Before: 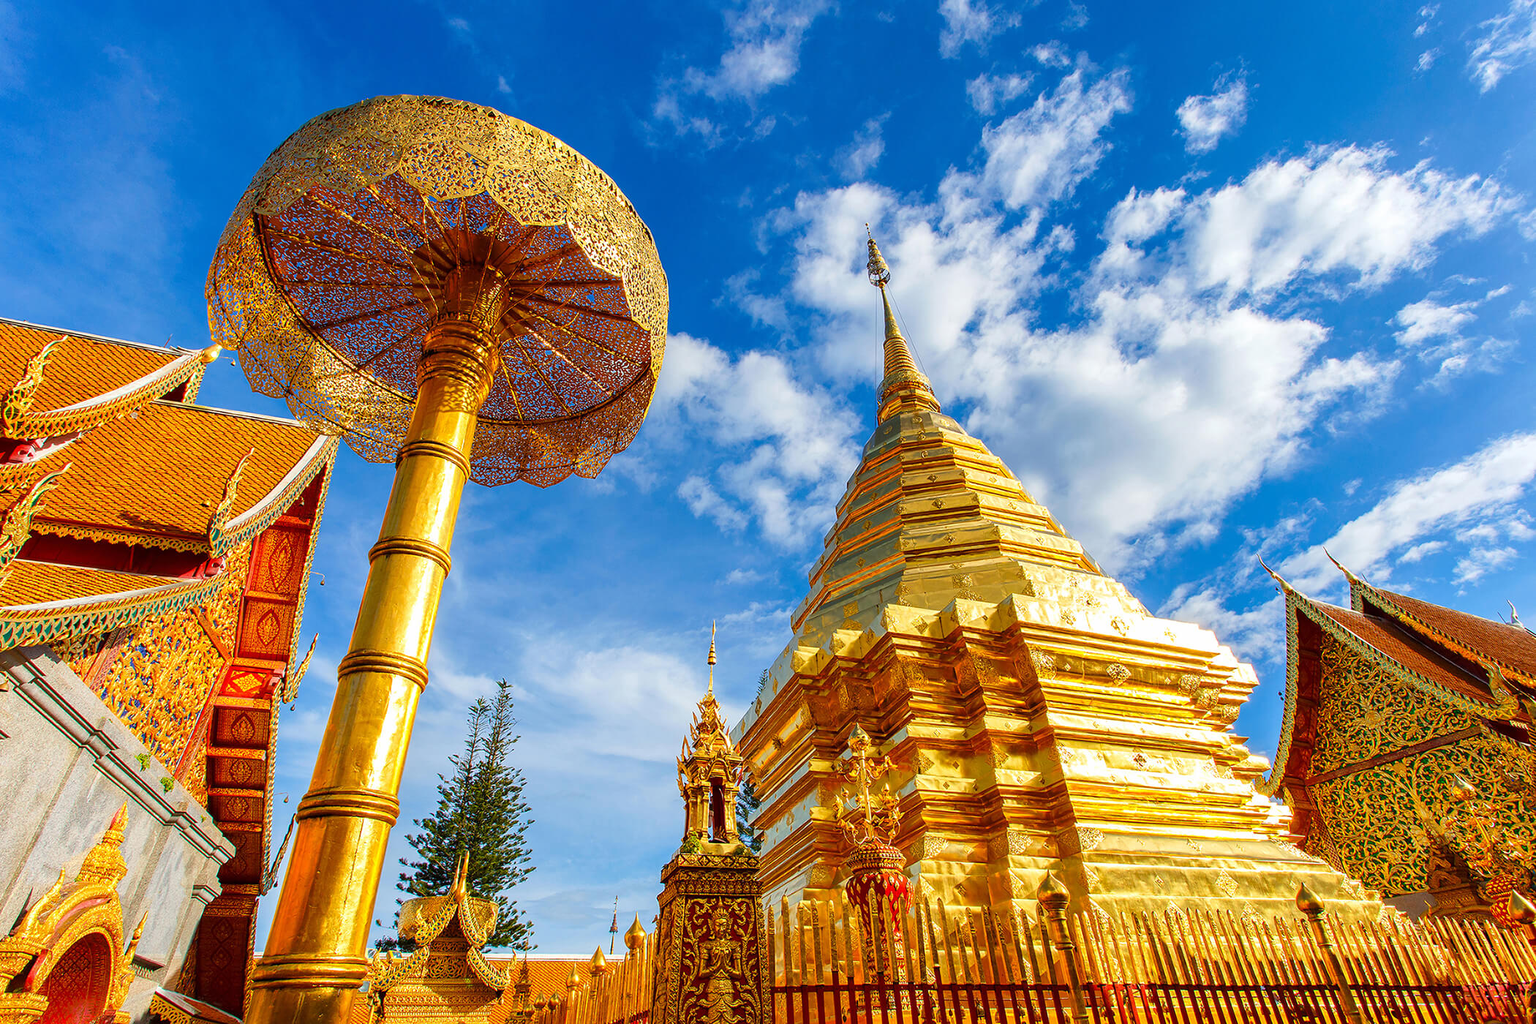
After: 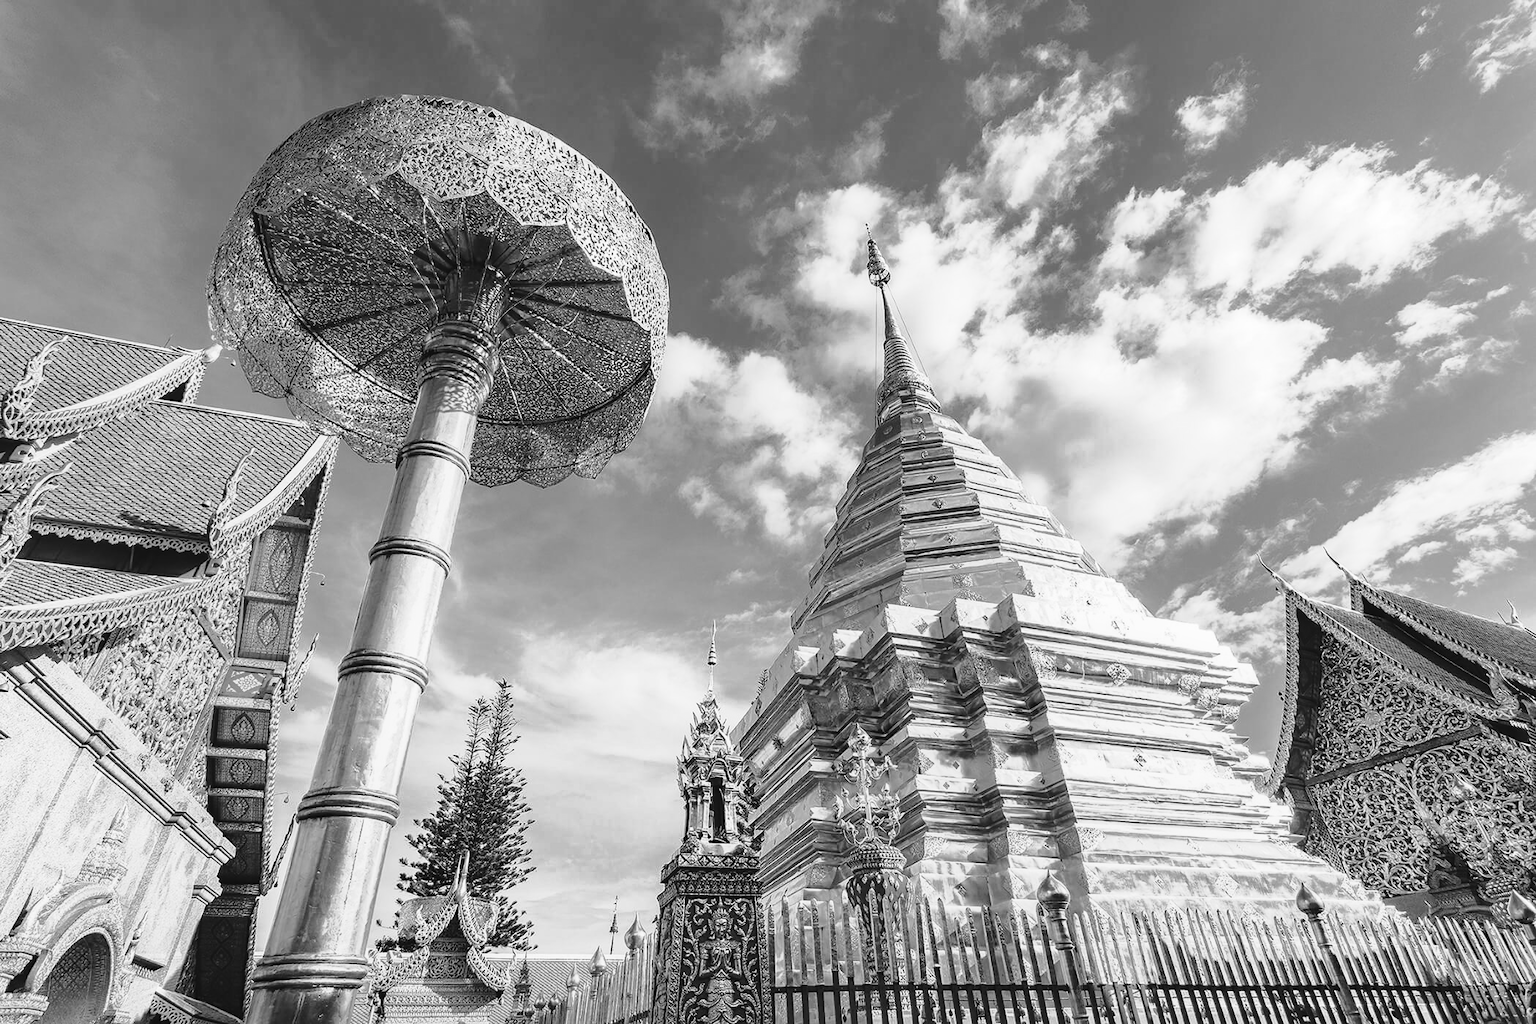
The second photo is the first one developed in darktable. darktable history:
monochrome: on, module defaults
color contrast: green-magenta contrast 0.85, blue-yellow contrast 1.25, unbound 0
tone curve: curves: ch0 [(0, 0.039) (0.194, 0.159) (0.469, 0.544) (0.693, 0.77) (0.751, 0.871) (1, 1)]; ch1 [(0, 0) (0.508, 0.506) (0.547, 0.563) (0.592, 0.631) (0.715, 0.706) (1, 1)]; ch2 [(0, 0) (0.243, 0.175) (0.362, 0.301) (0.492, 0.515) (0.544, 0.557) (0.595, 0.612) (0.631, 0.641) (1, 1)], color space Lab, independent channels, preserve colors none
levels: levels [0, 0.498, 1]
